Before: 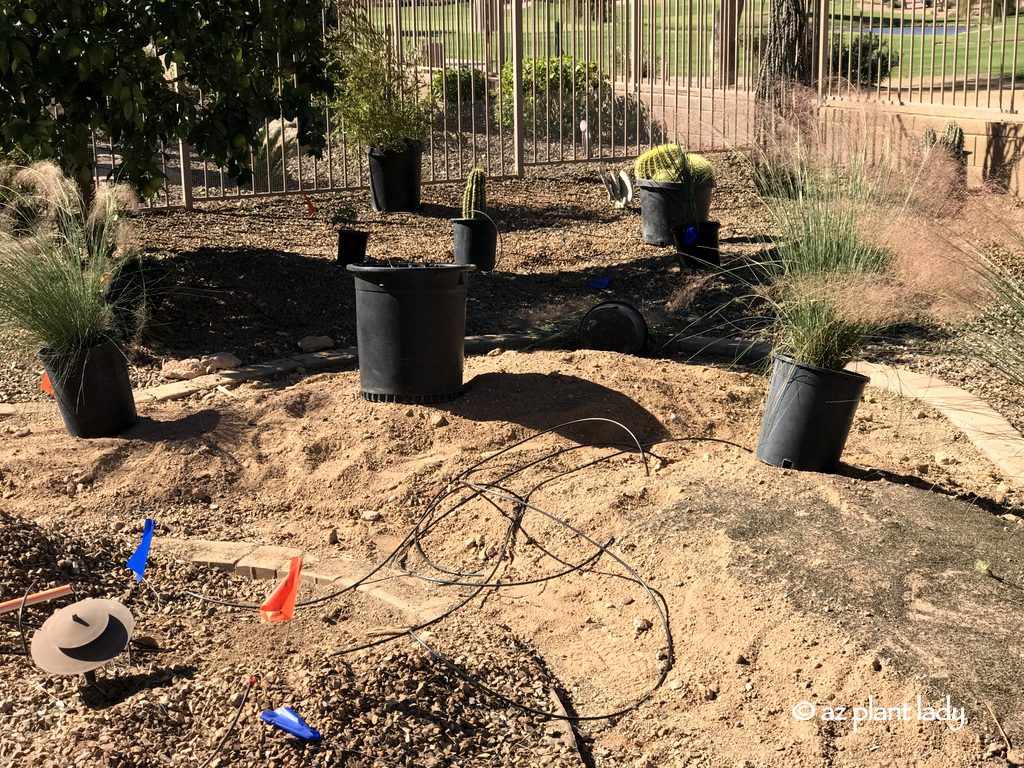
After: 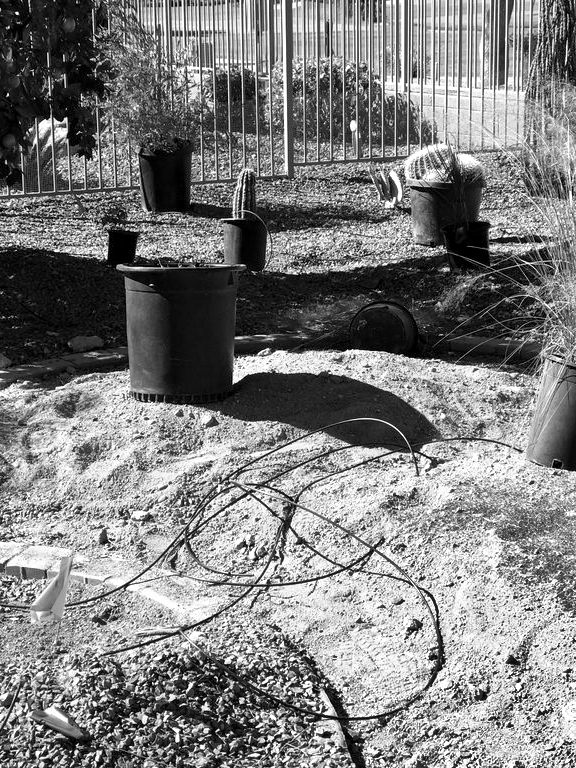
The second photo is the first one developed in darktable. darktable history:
shadows and highlights: white point adjustment -3.64, highlights -63.34, highlights color adjustment 42%, soften with gaussian
exposure: black level correction 0.001, exposure 0.5 EV, compensate exposure bias true, compensate highlight preservation false
crop and rotate: left 22.516%, right 21.234%
monochrome: on, module defaults
